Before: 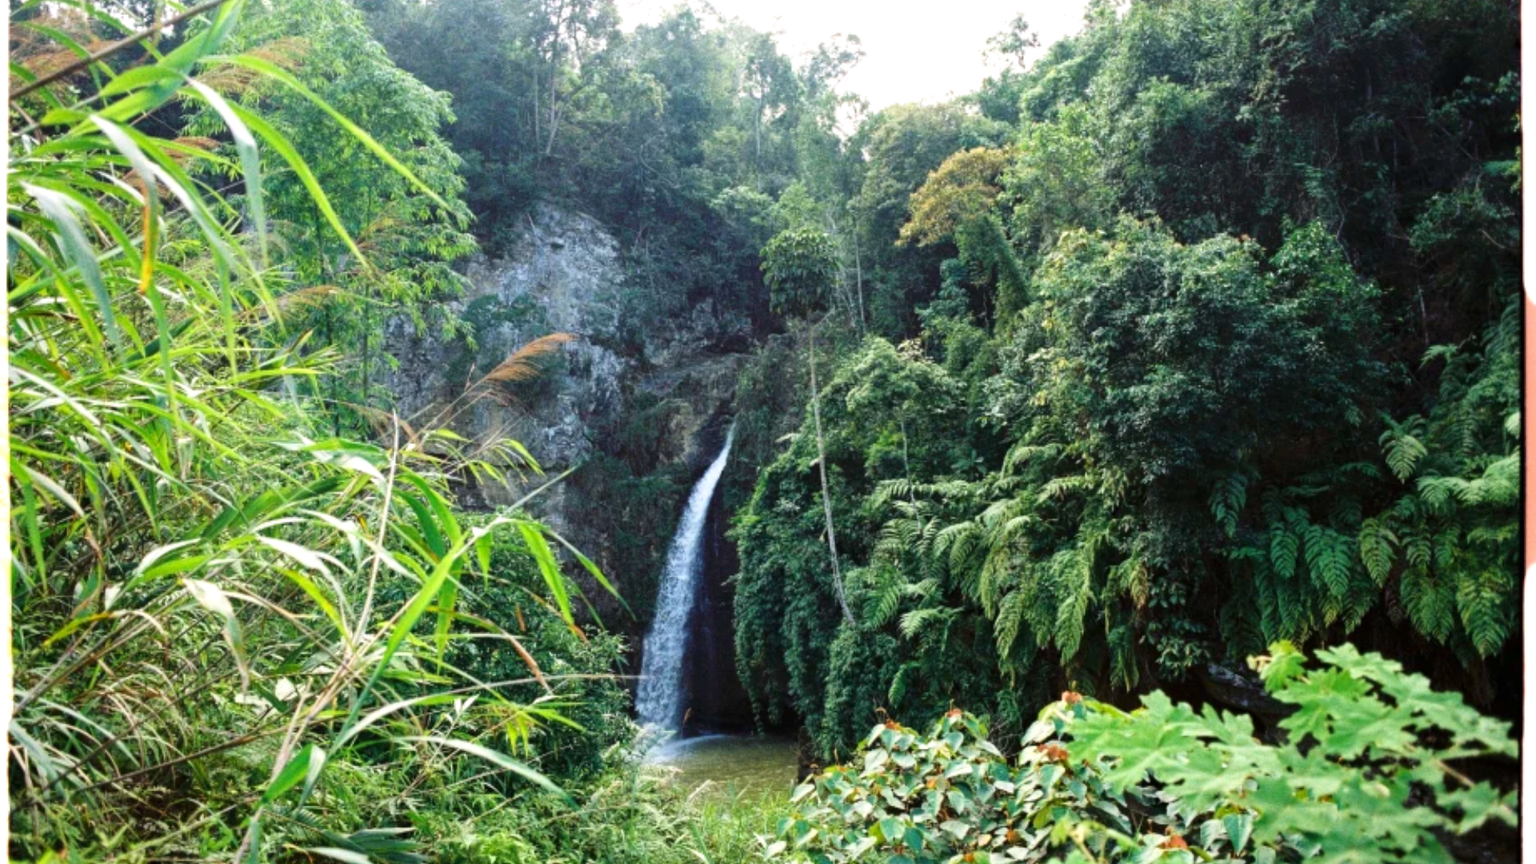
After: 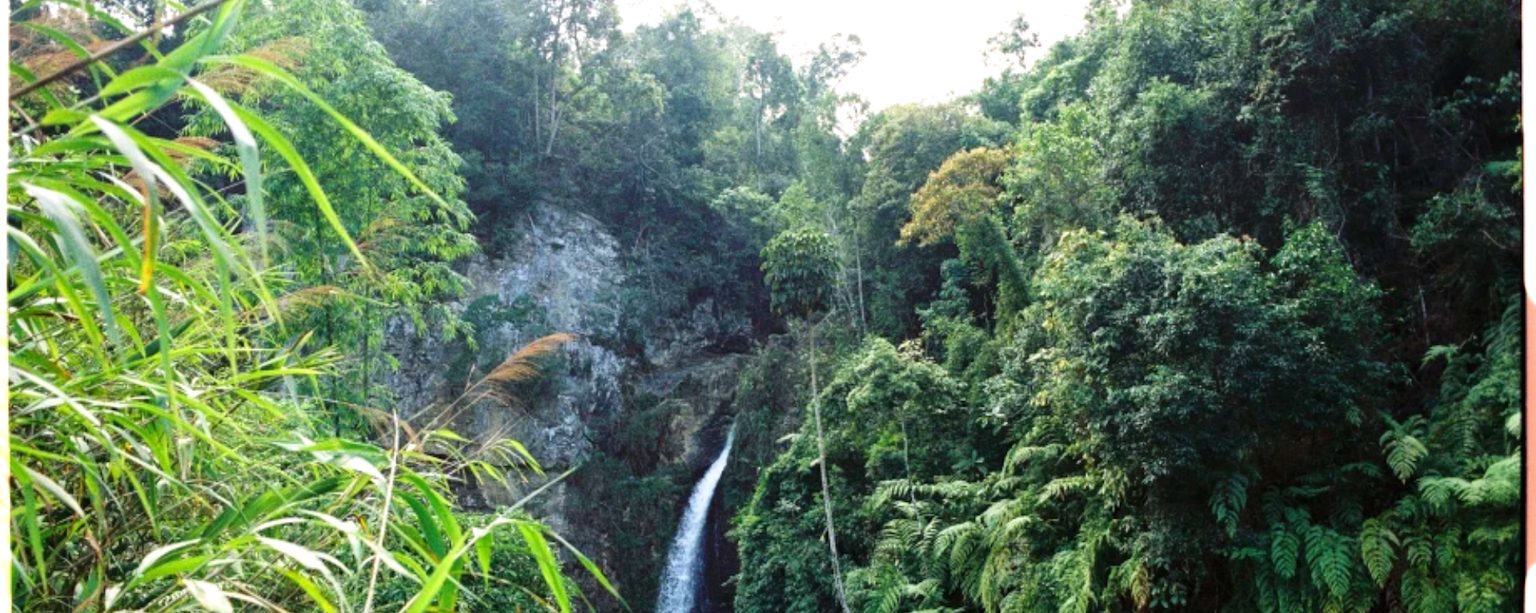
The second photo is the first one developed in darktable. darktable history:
crop: right 0.001%, bottom 28.969%
